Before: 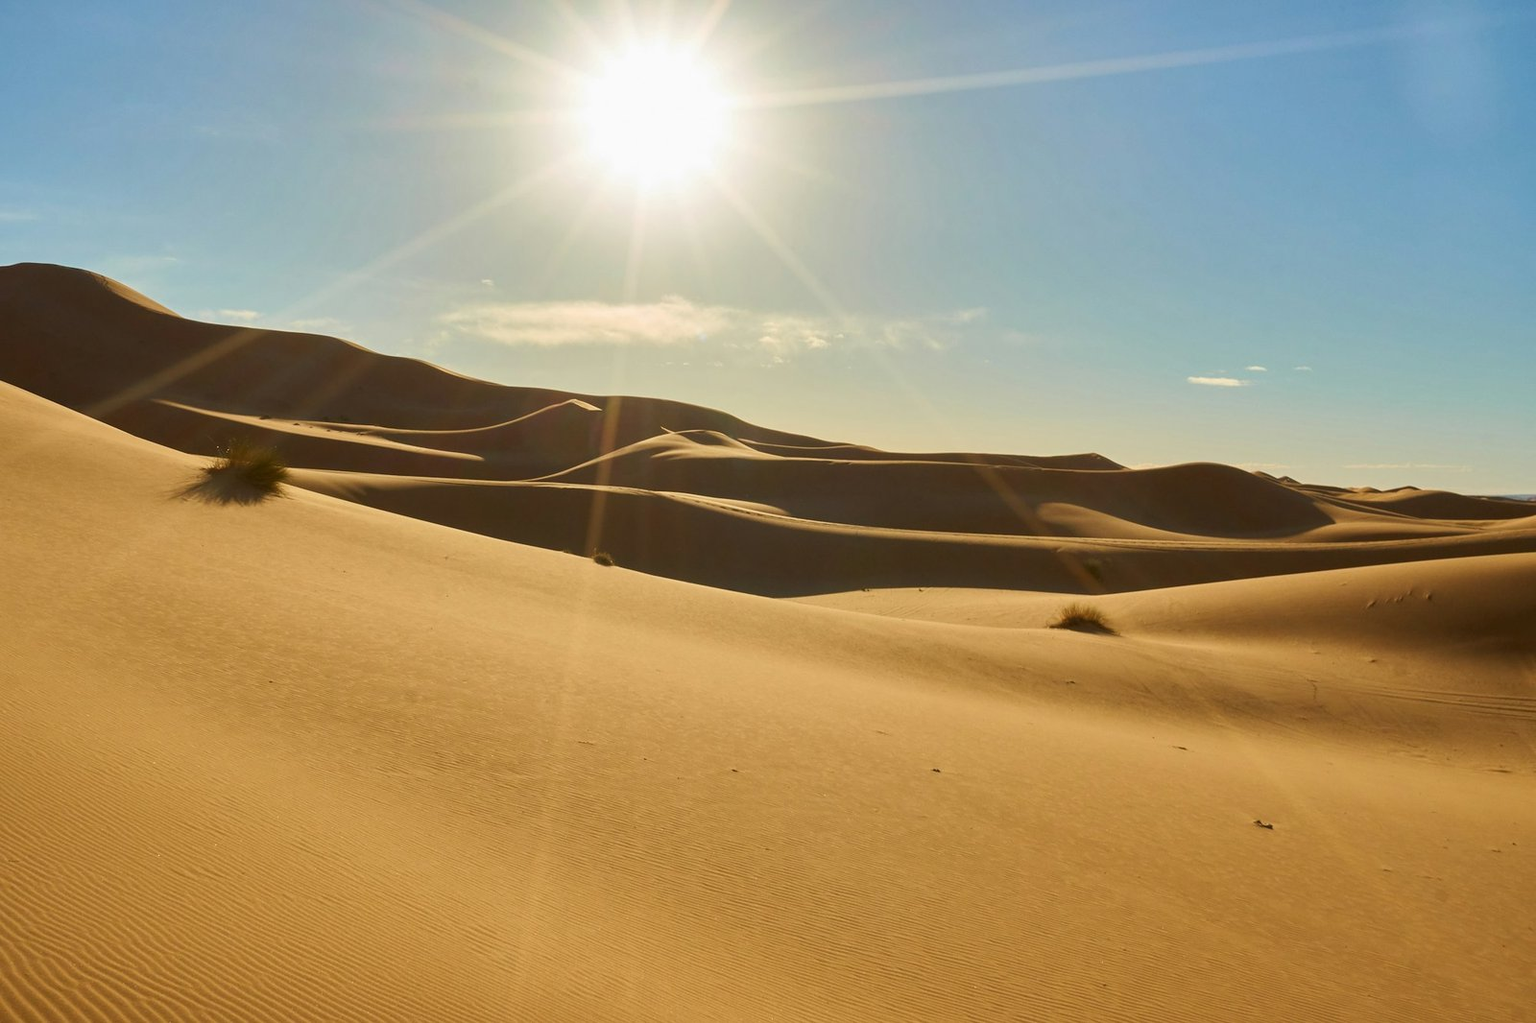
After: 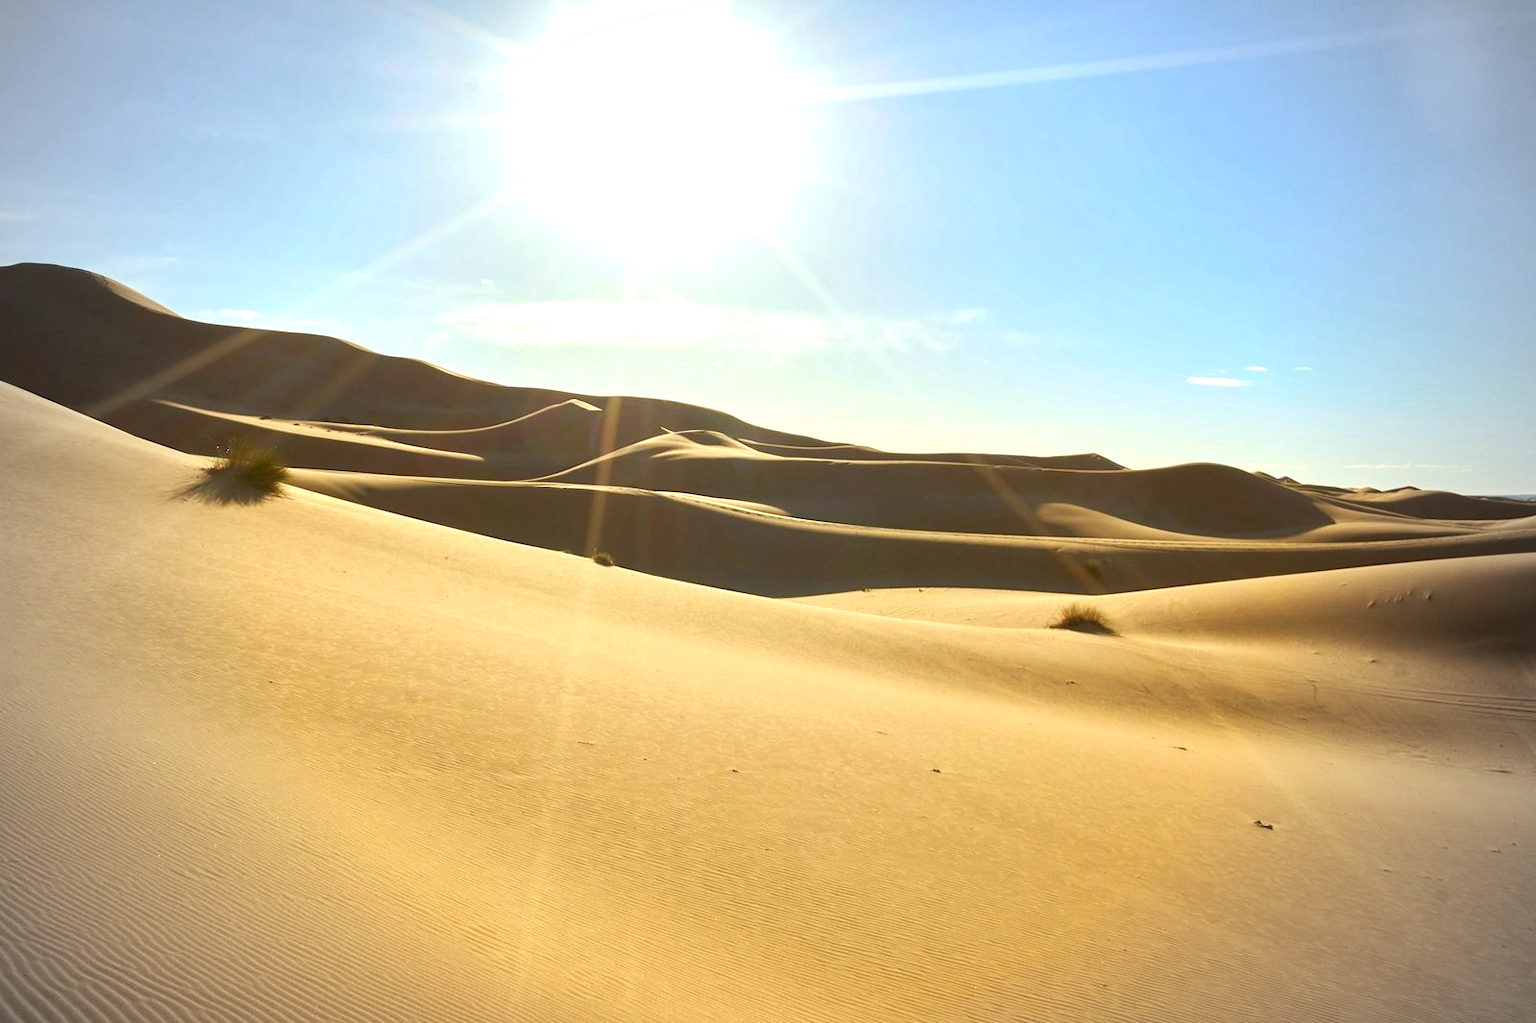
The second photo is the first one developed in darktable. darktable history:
white balance: red 0.924, blue 1.095
exposure: black level correction 0, exposure 0.9 EV, compensate highlight preservation false
vignetting: fall-off start 67.15%, brightness -0.442, saturation -0.691, width/height ratio 1.011, unbound false
